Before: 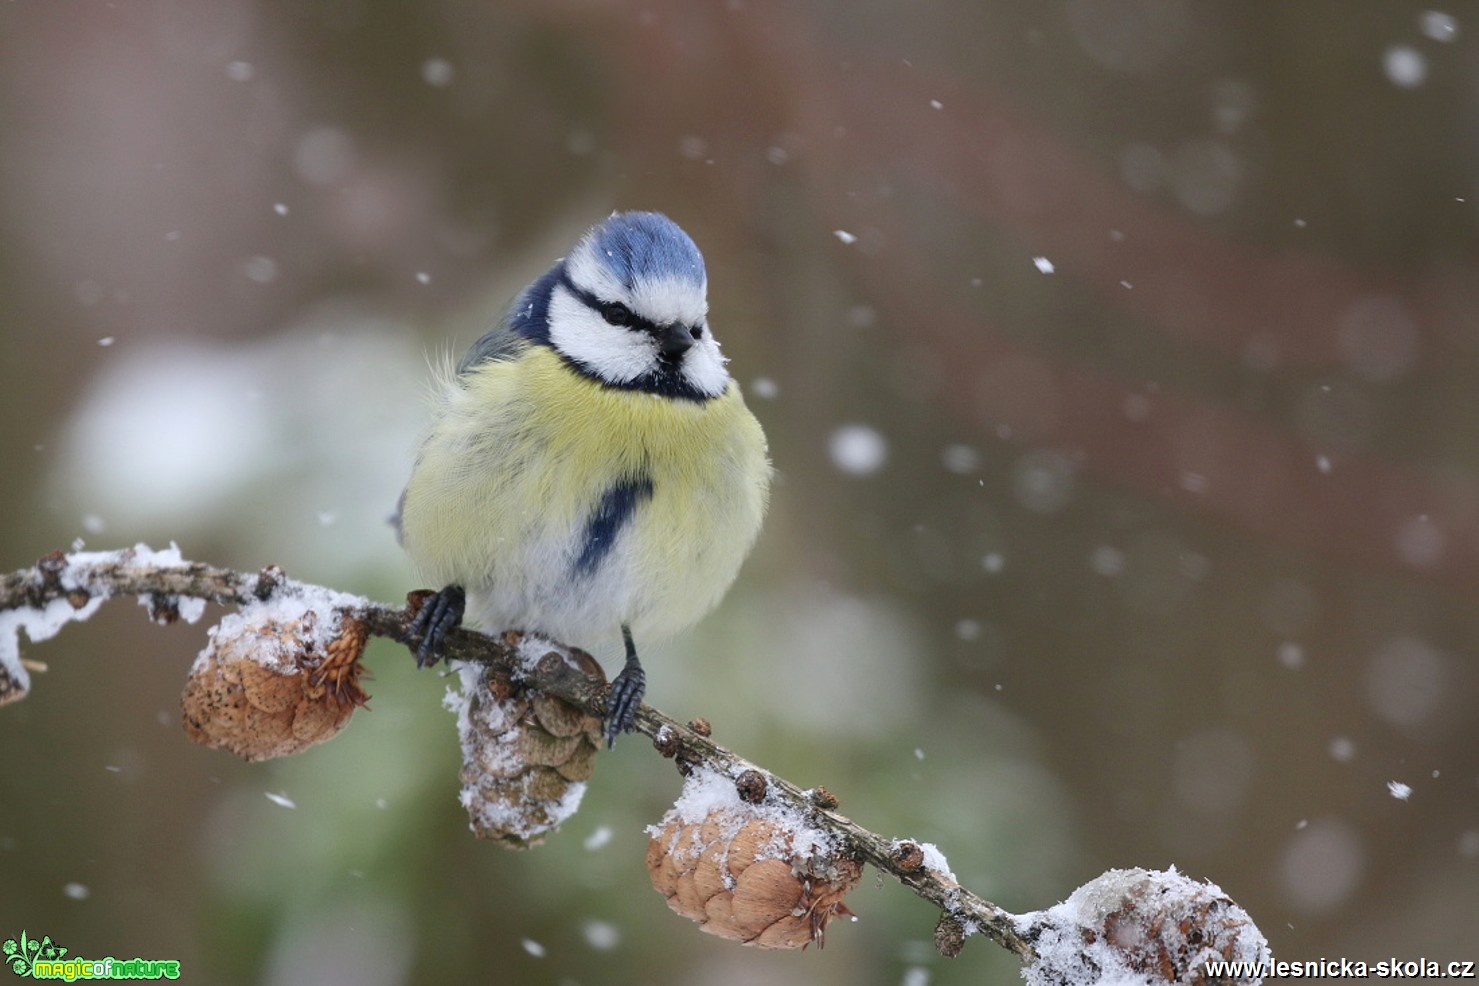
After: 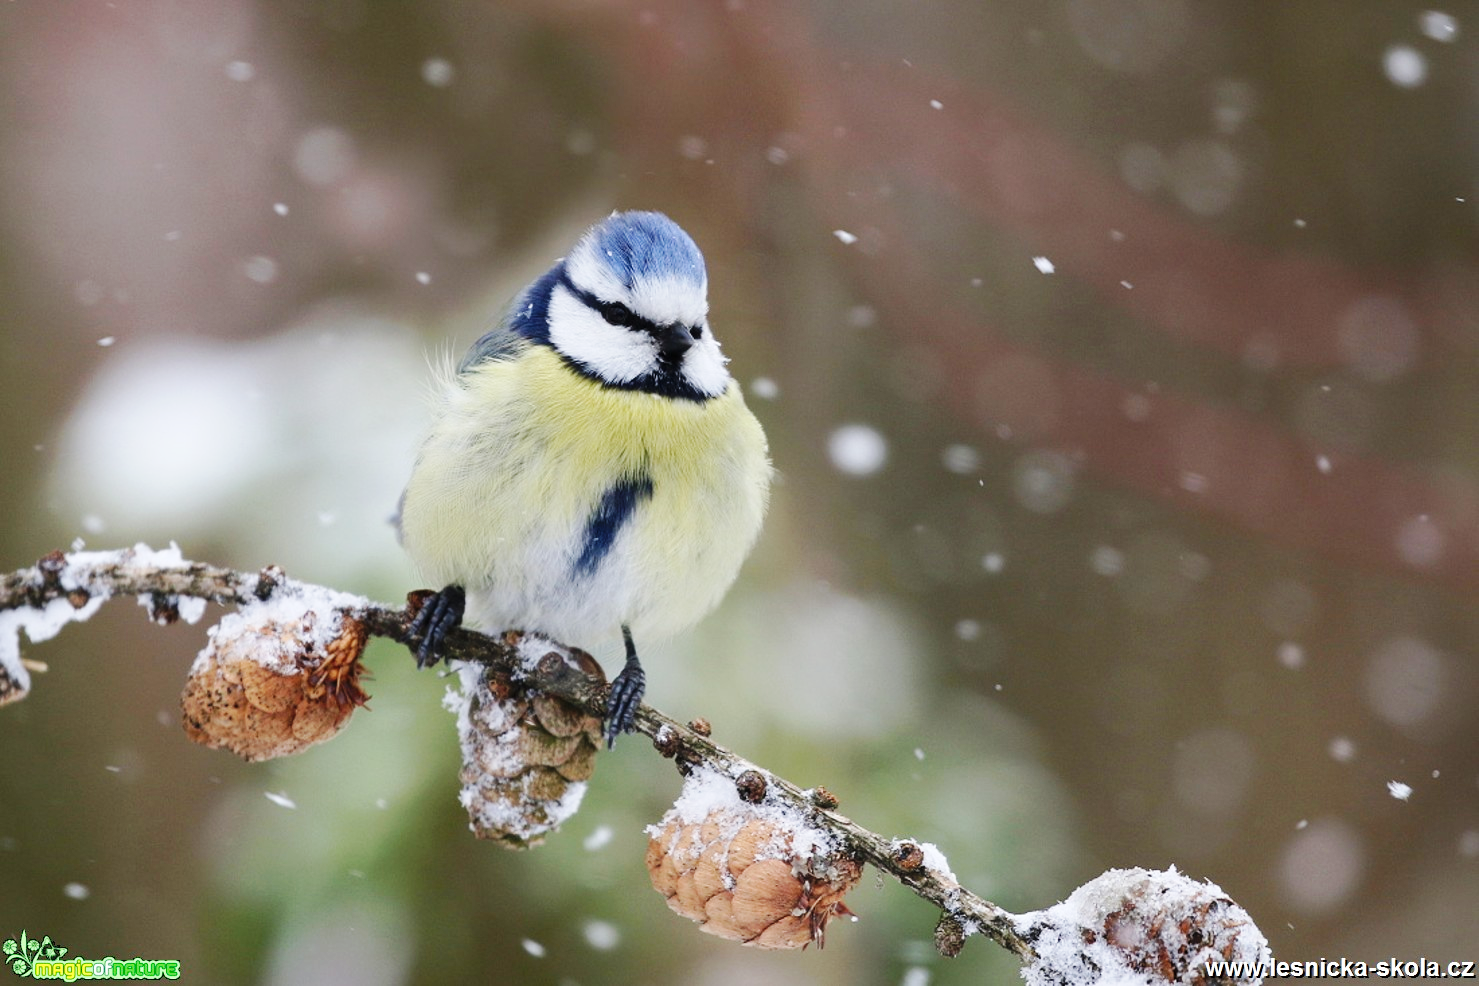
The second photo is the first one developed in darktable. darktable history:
base curve: curves: ch0 [(0, 0) (0.032, 0.025) (0.121, 0.166) (0.206, 0.329) (0.605, 0.79) (1, 1)], preserve colors none
